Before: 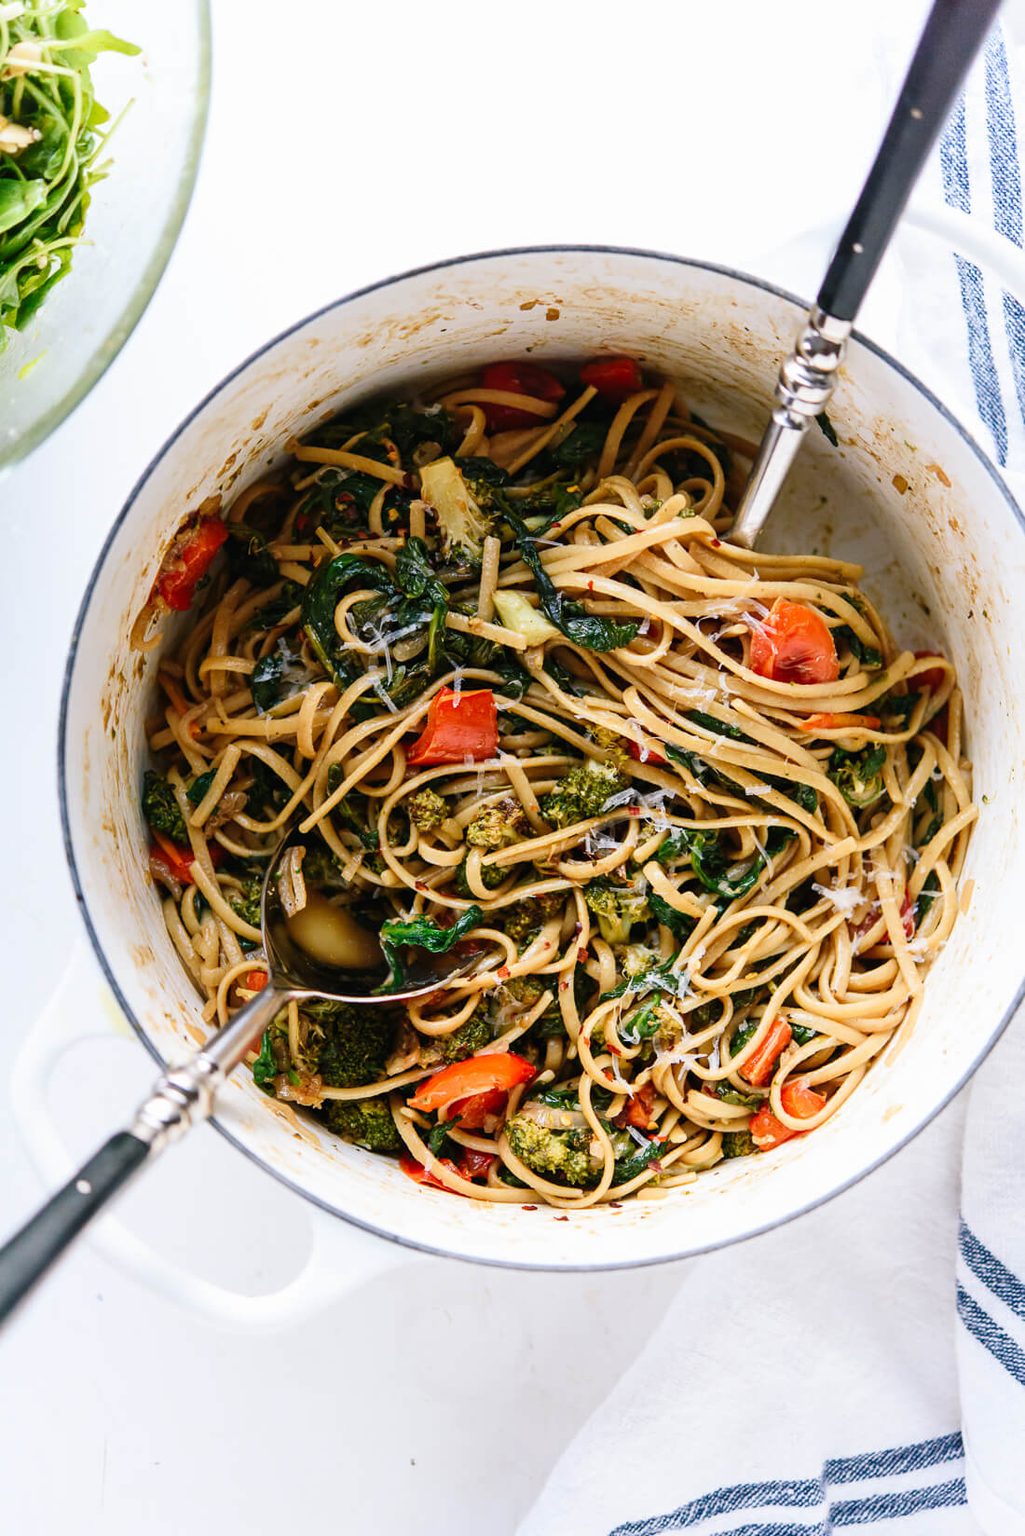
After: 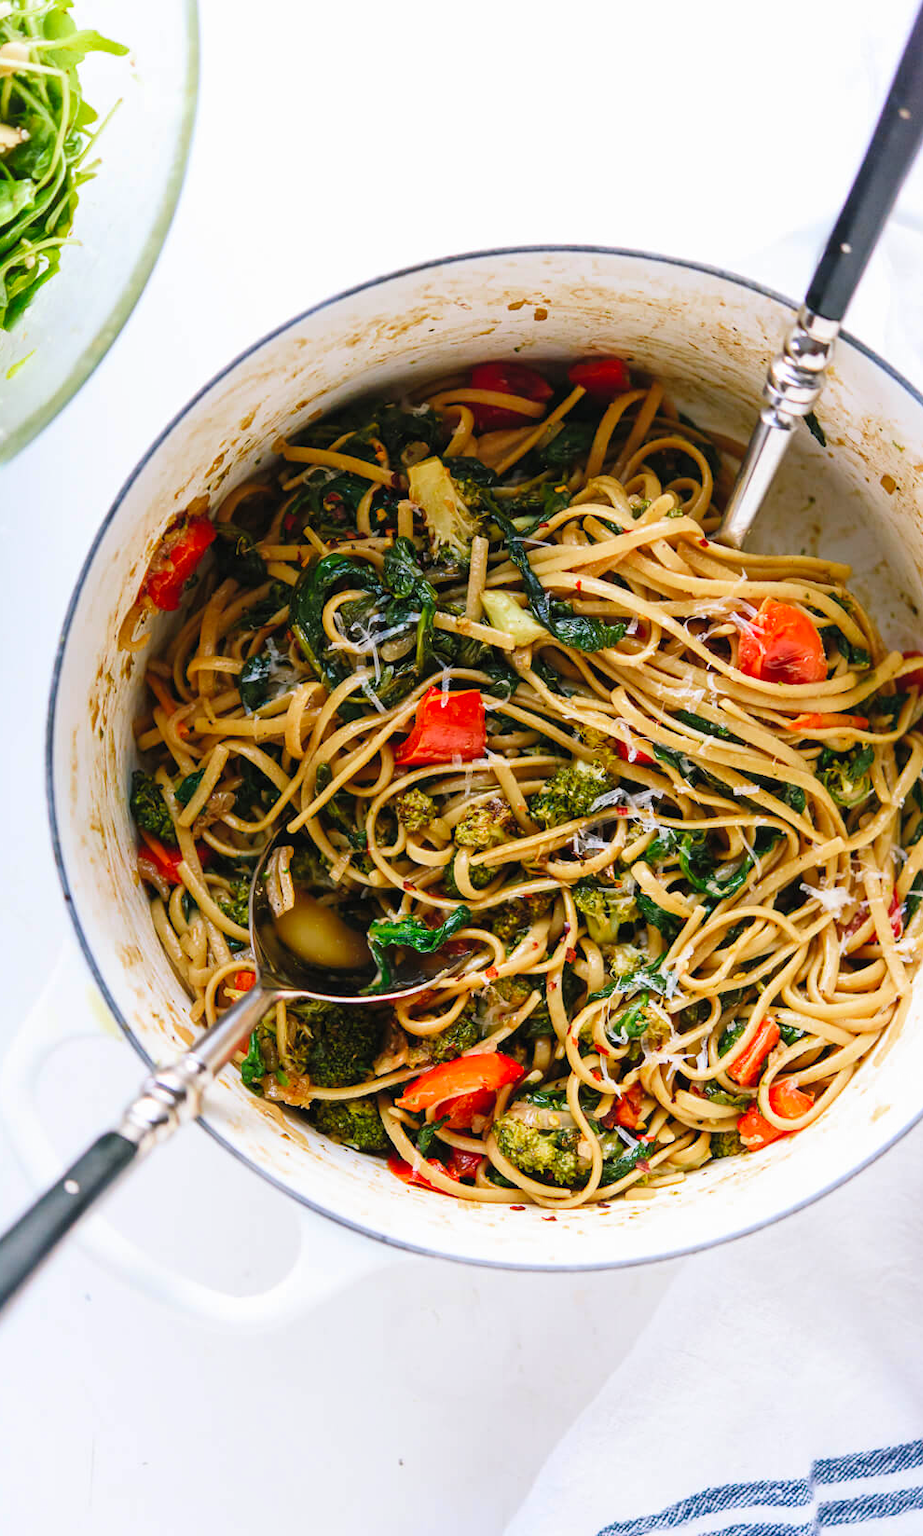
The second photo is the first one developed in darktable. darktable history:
color zones: curves: ch0 [(0.018, 0.548) (0.224, 0.64) (0.425, 0.447) (0.675, 0.575) (0.732, 0.579)]; ch1 [(0.066, 0.487) (0.25, 0.5) (0.404, 0.43) (0.75, 0.421) (0.956, 0.421)]; ch2 [(0.044, 0.561) (0.215, 0.465) (0.399, 0.544) (0.465, 0.548) (0.614, 0.447) (0.724, 0.43) (0.882, 0.623) (0.956, 0.632)], mix -123.11%
crop and rotate: left 1.218%, right 8.619%
contrast brightness saturation: brightness 0.088, saturation 0.193
